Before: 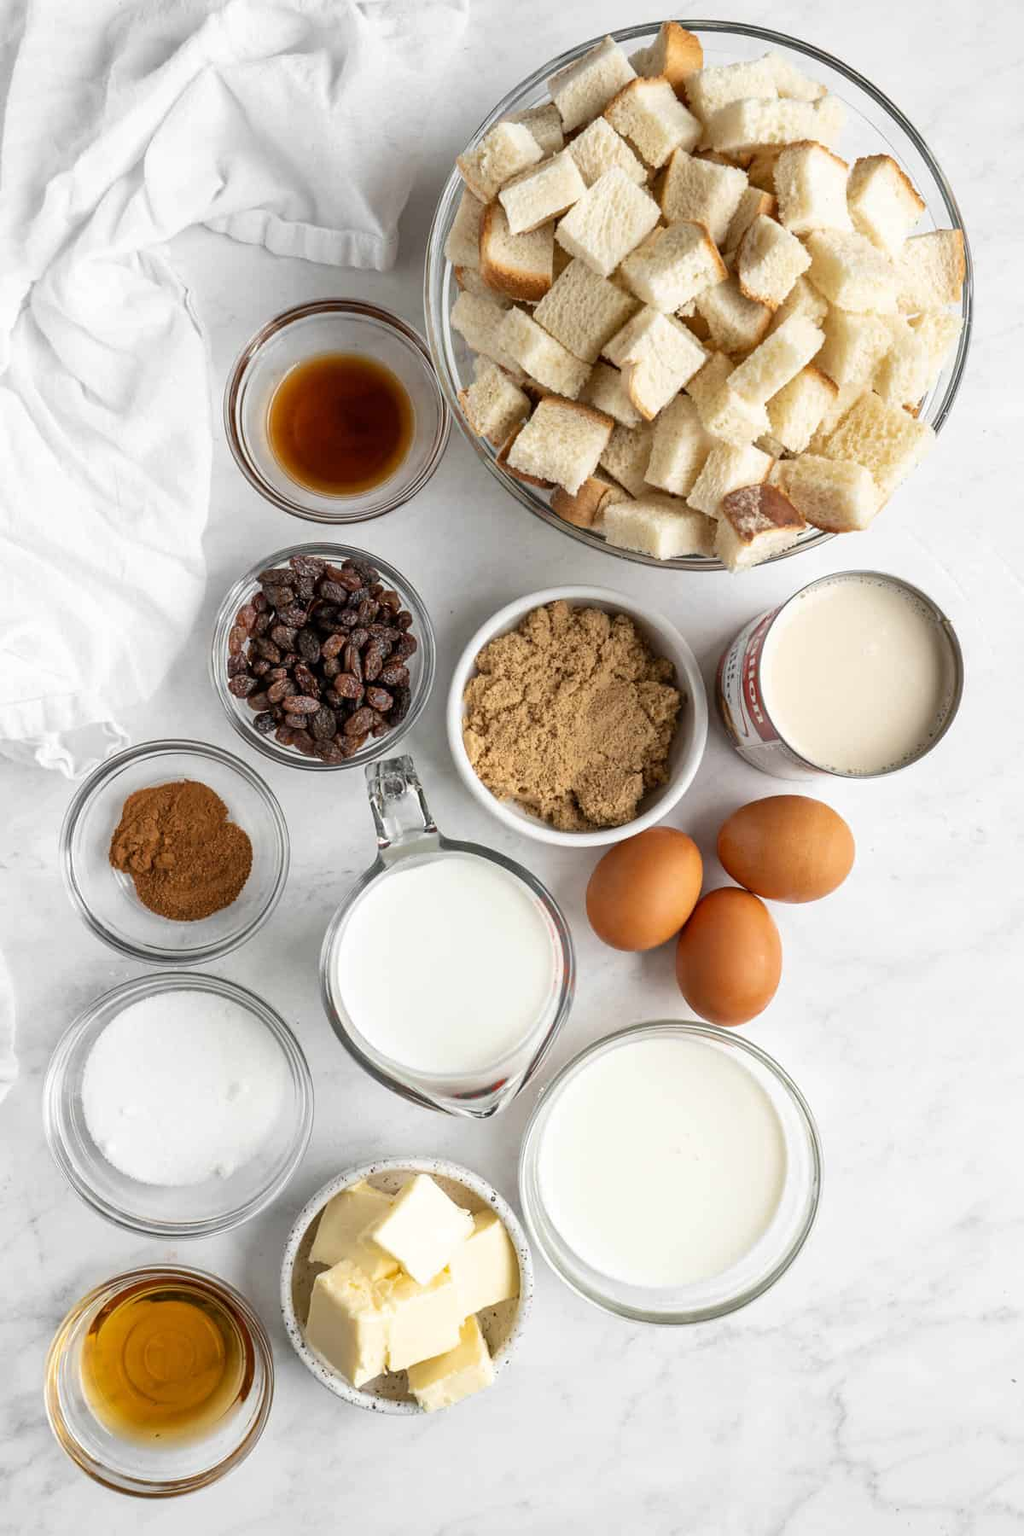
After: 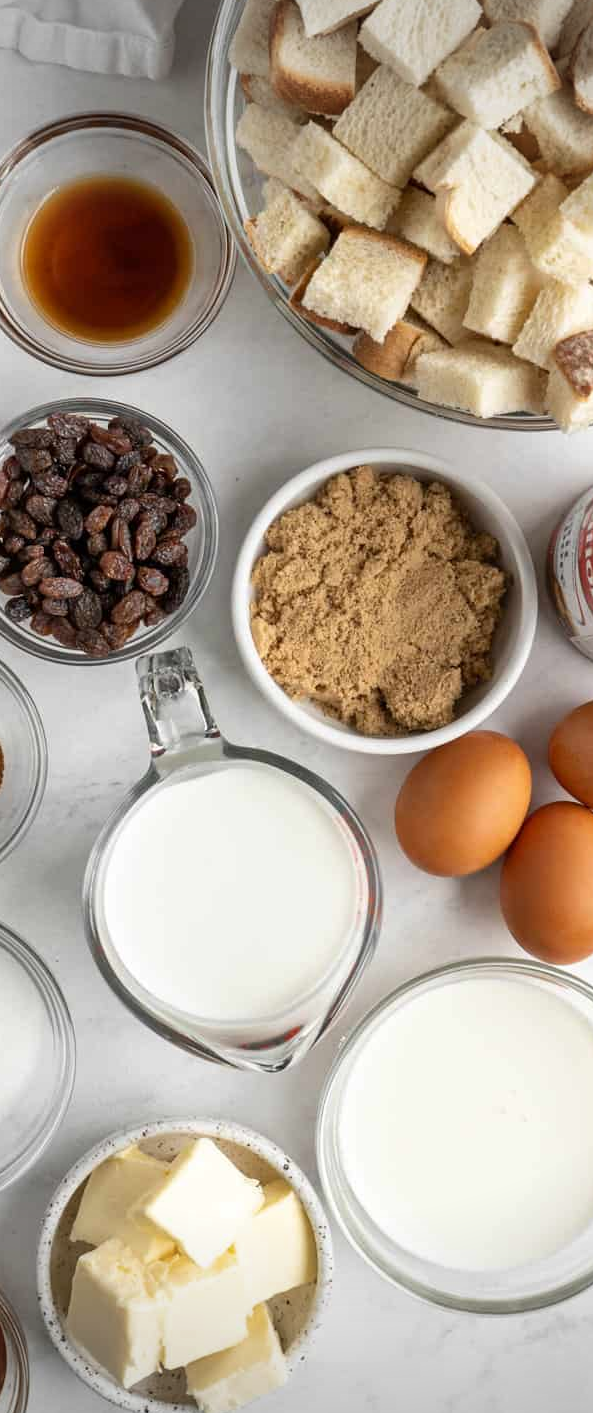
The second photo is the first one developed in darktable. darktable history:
exposure: compensate highlight preservation false
crop and rotate: angle 0.02°, left 24.353%, top 13.219%, right 26.156%, bottom 8.224%
vignetting: width/height ratio 1.094
